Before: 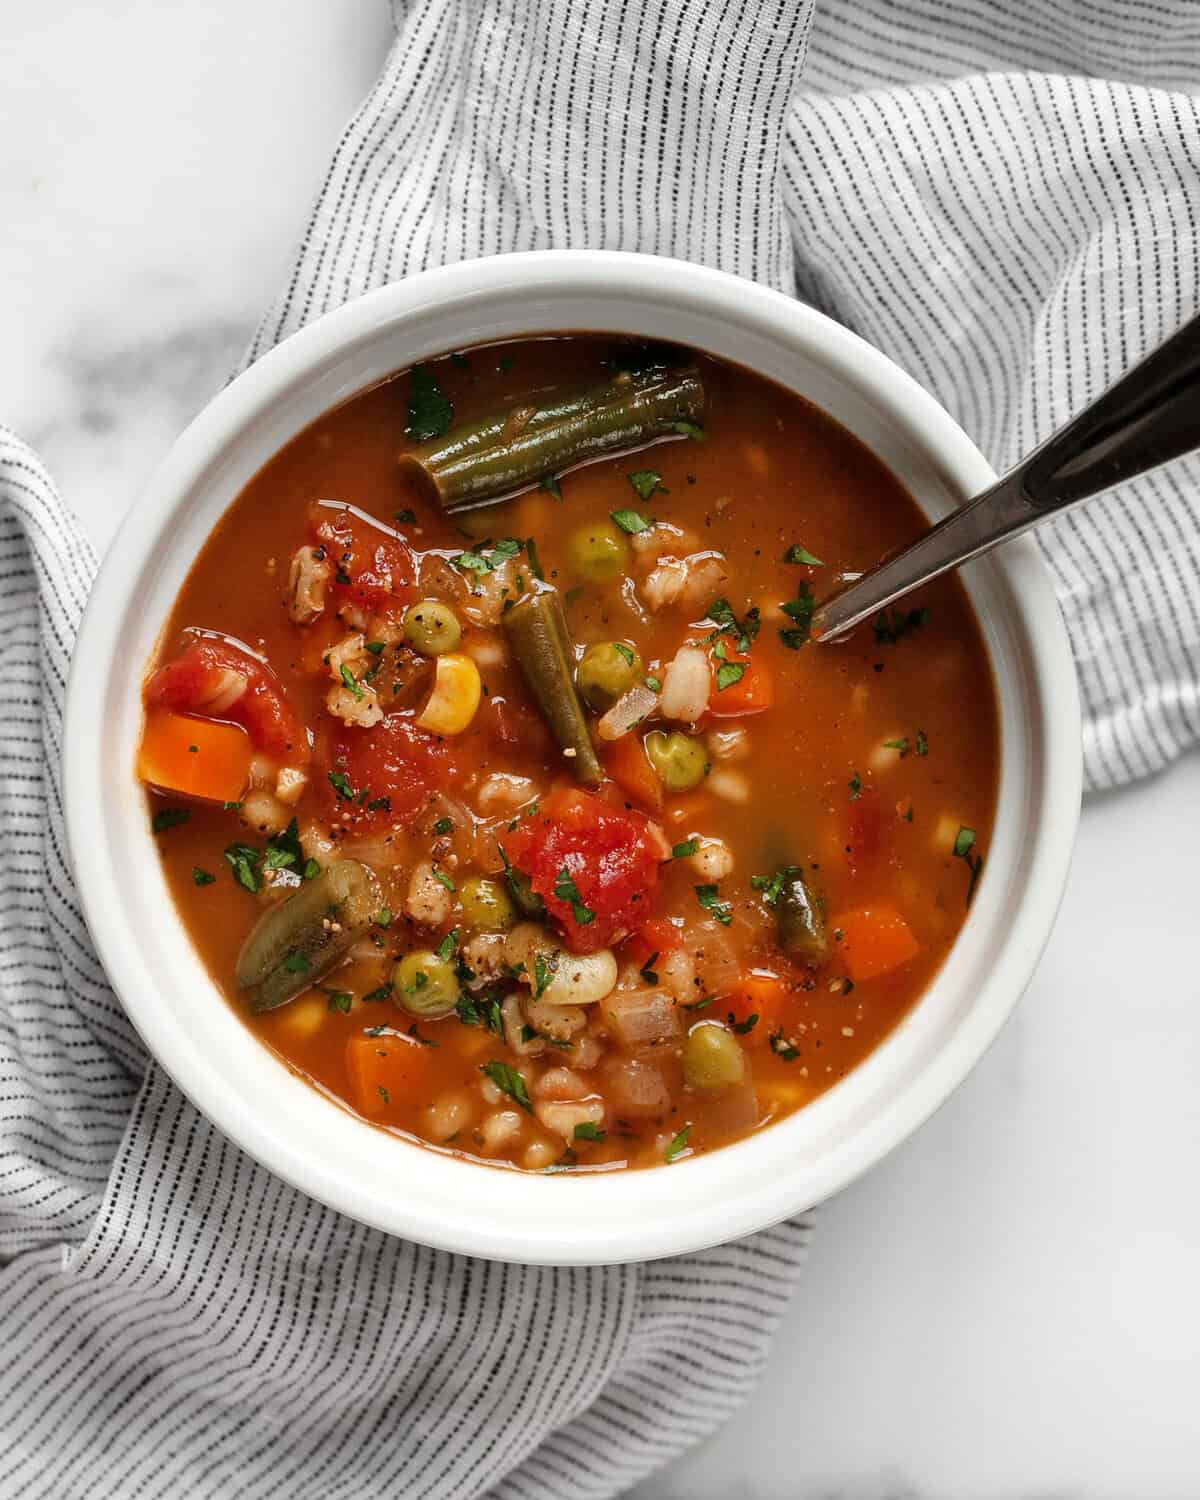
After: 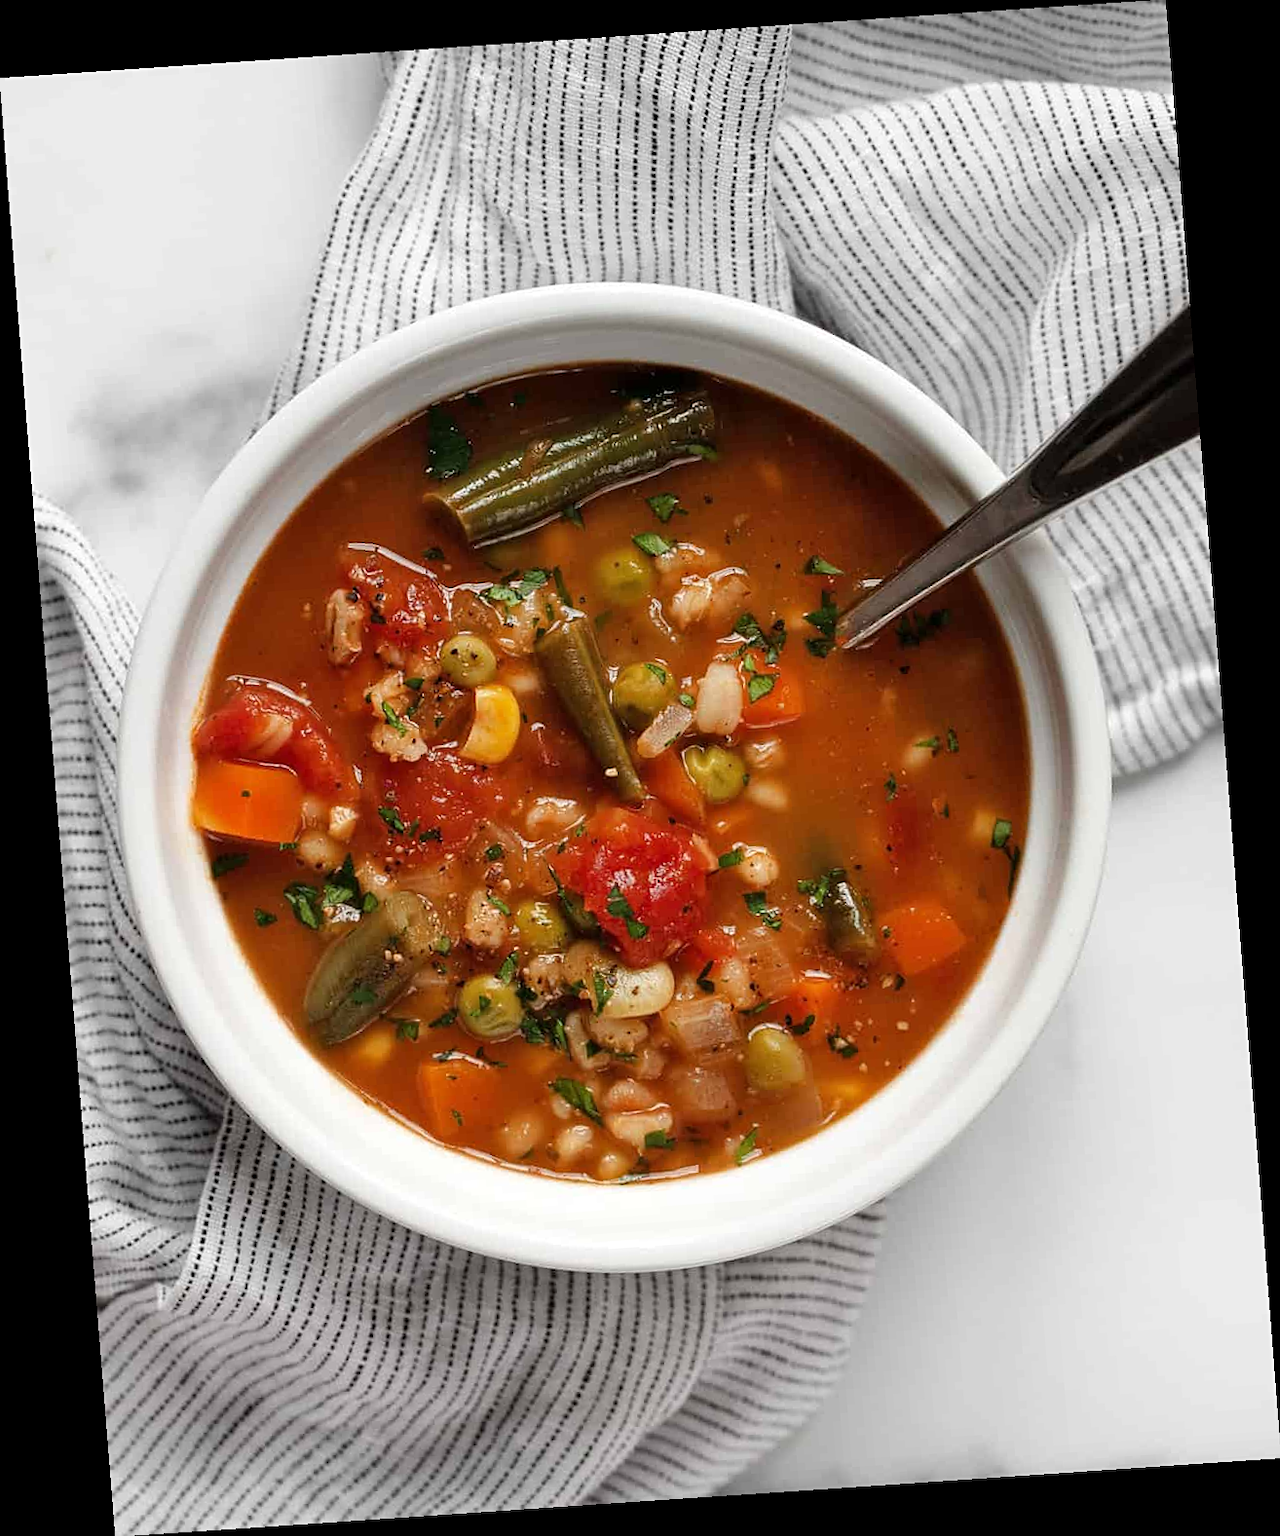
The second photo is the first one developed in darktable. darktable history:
sharpen: amount 0.2
rotate and perspective: rotation -4.2°, shear 0.006, automatic cropping off
